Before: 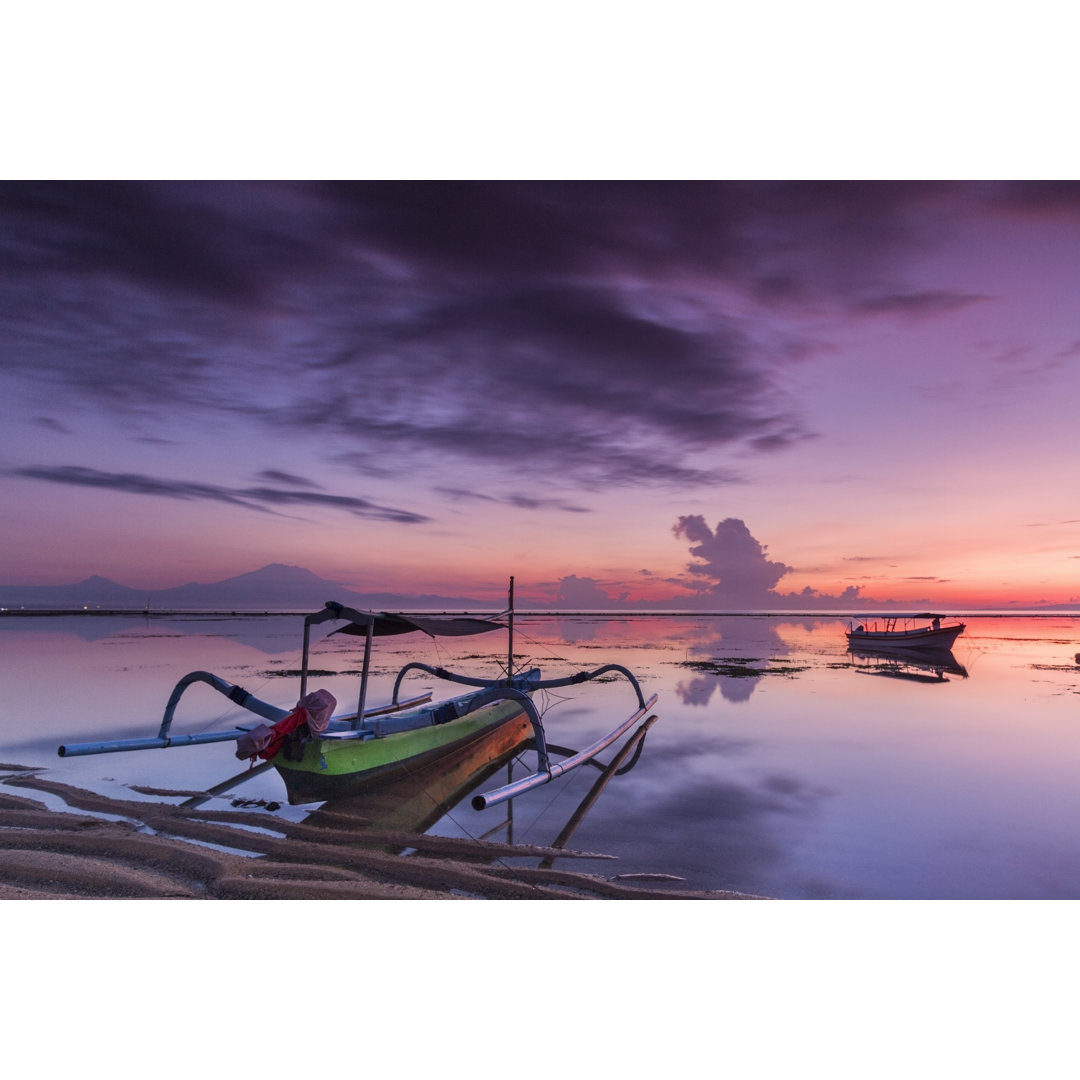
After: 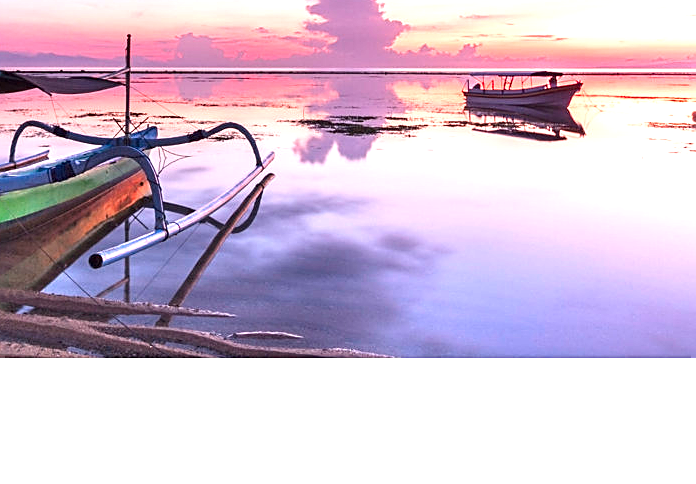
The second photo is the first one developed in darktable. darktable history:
crop and rotate: left 35.509%, top 50.238%, bottom 4.934%
exposure: black level correction 0, exposure 1.4 EV, compensate highlight preservation false
sharpen: on, module defaults
